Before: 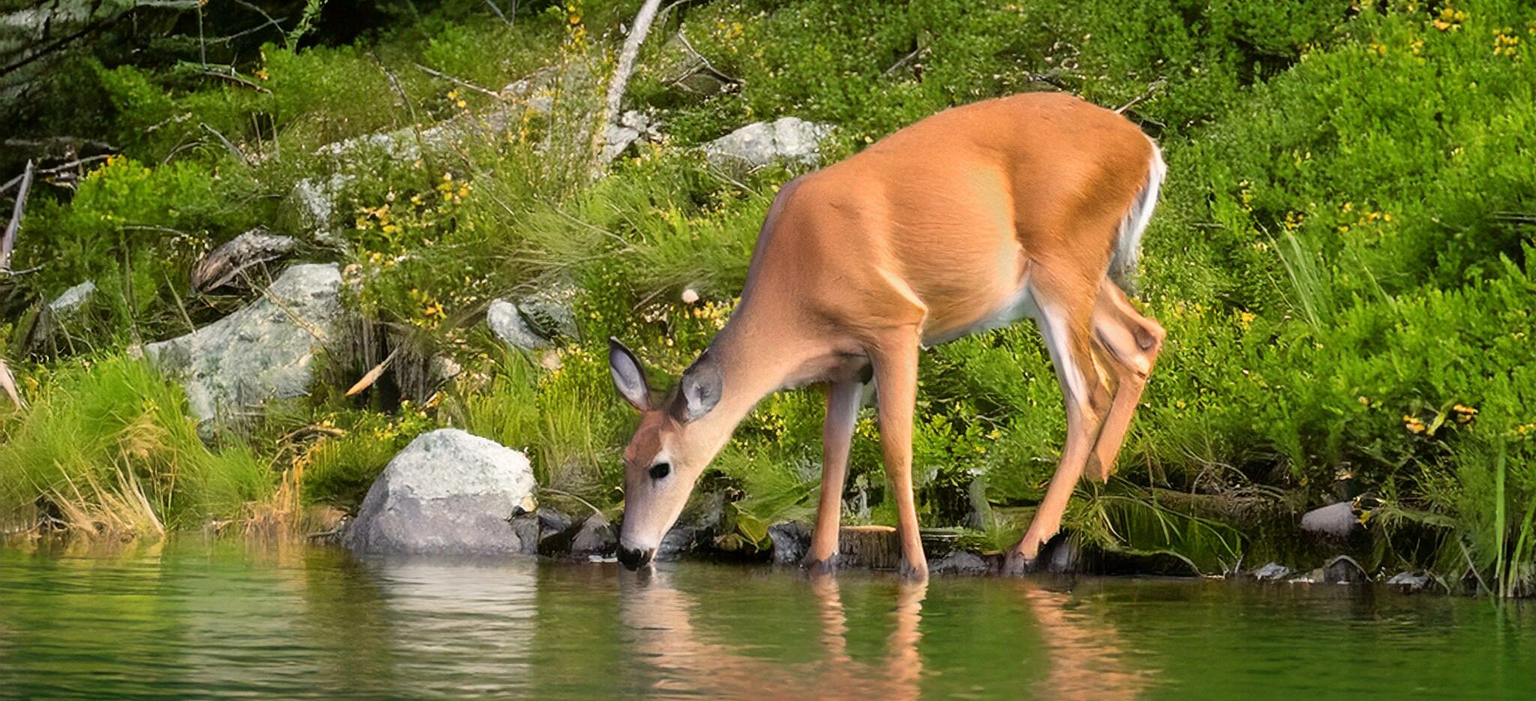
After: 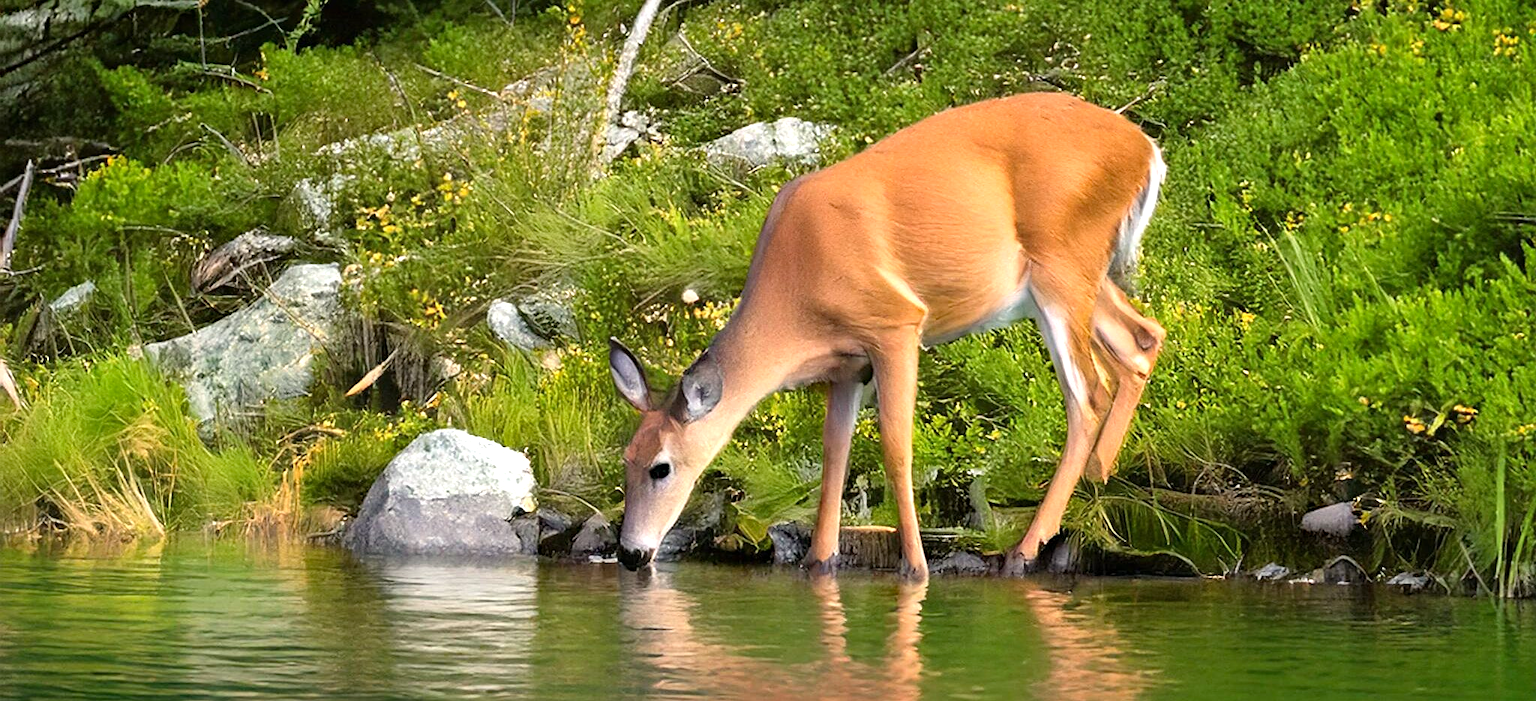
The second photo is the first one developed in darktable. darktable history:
sharpen: amount 0.207
haze removal: compatibility mode true, adaptive false
exposure: black level correction 0, exposure 0.397 EV, compensate exposure bias true, compensate highlight preservation false
